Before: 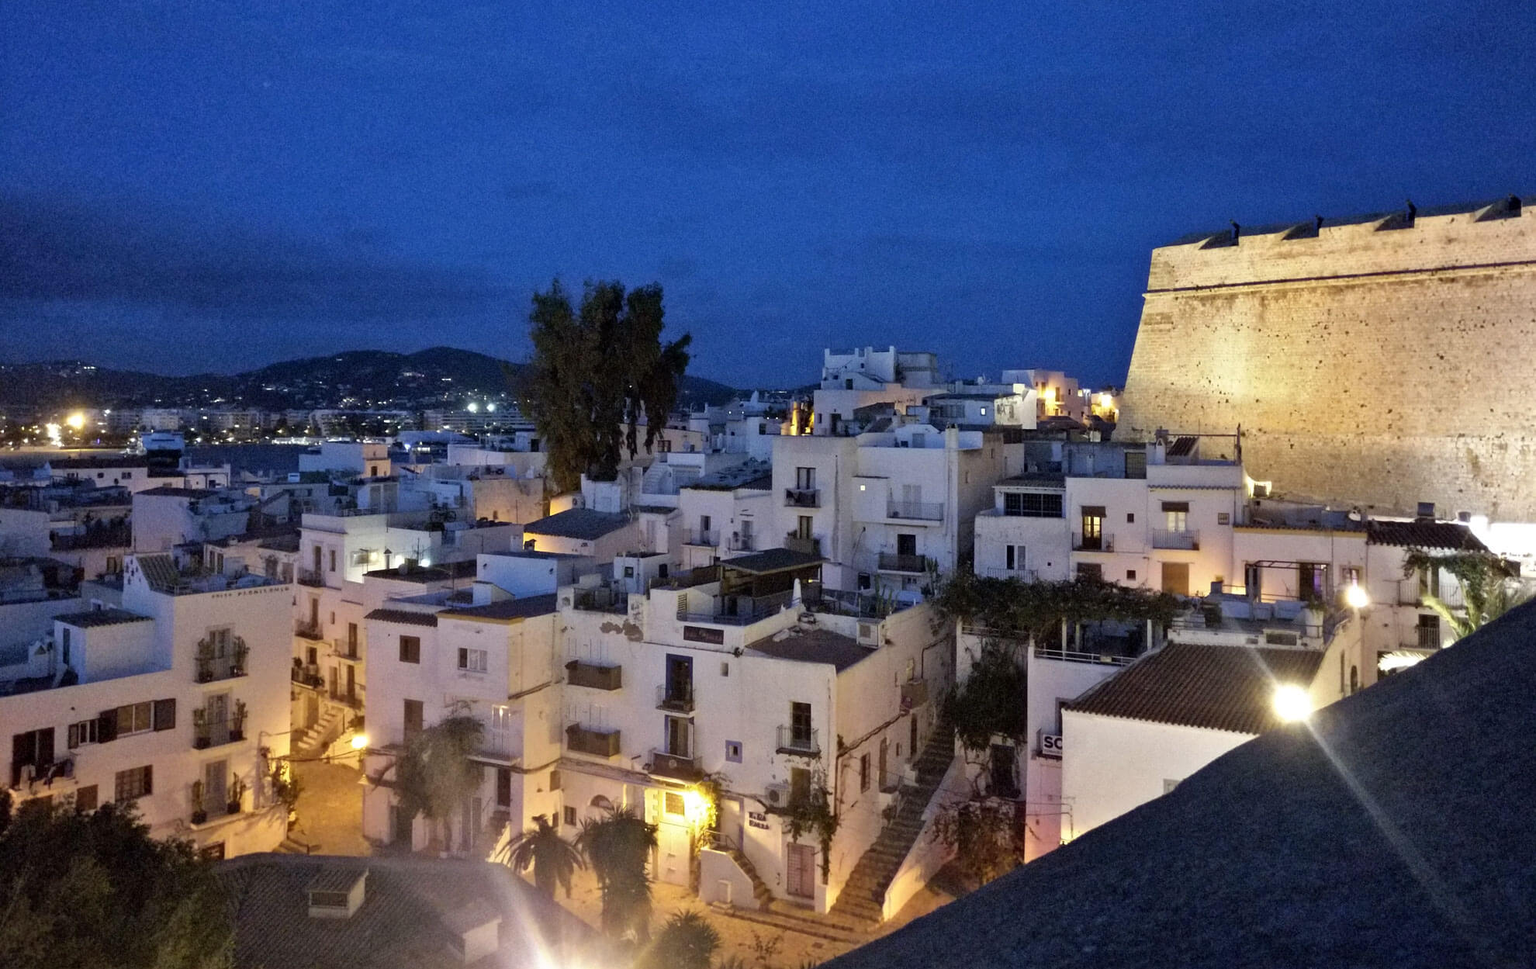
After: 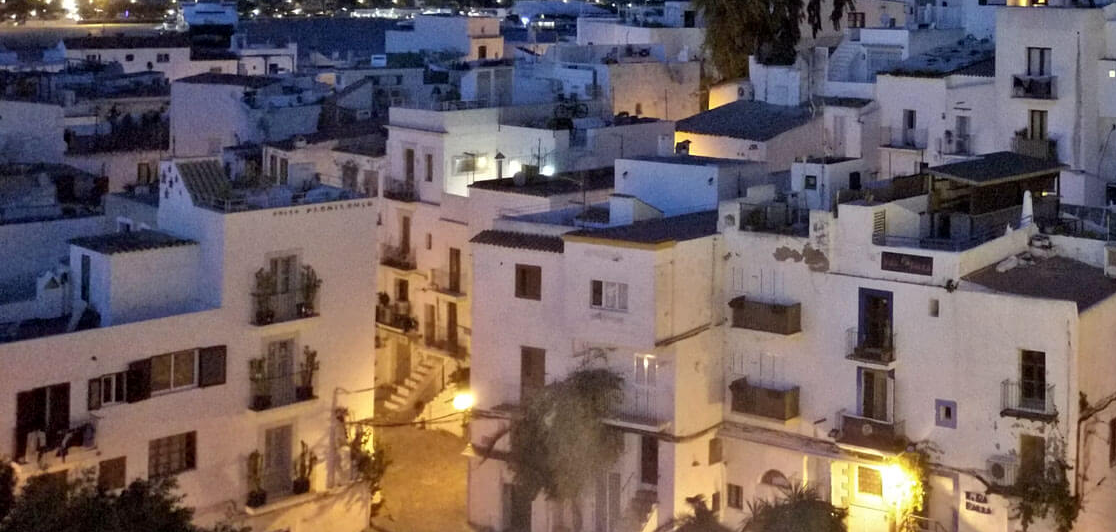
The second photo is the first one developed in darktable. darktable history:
exposure: black level correction 0.001, compensate highlight preservation false
crop: top 44.483%, right 43.593%, bottom 12.892%
